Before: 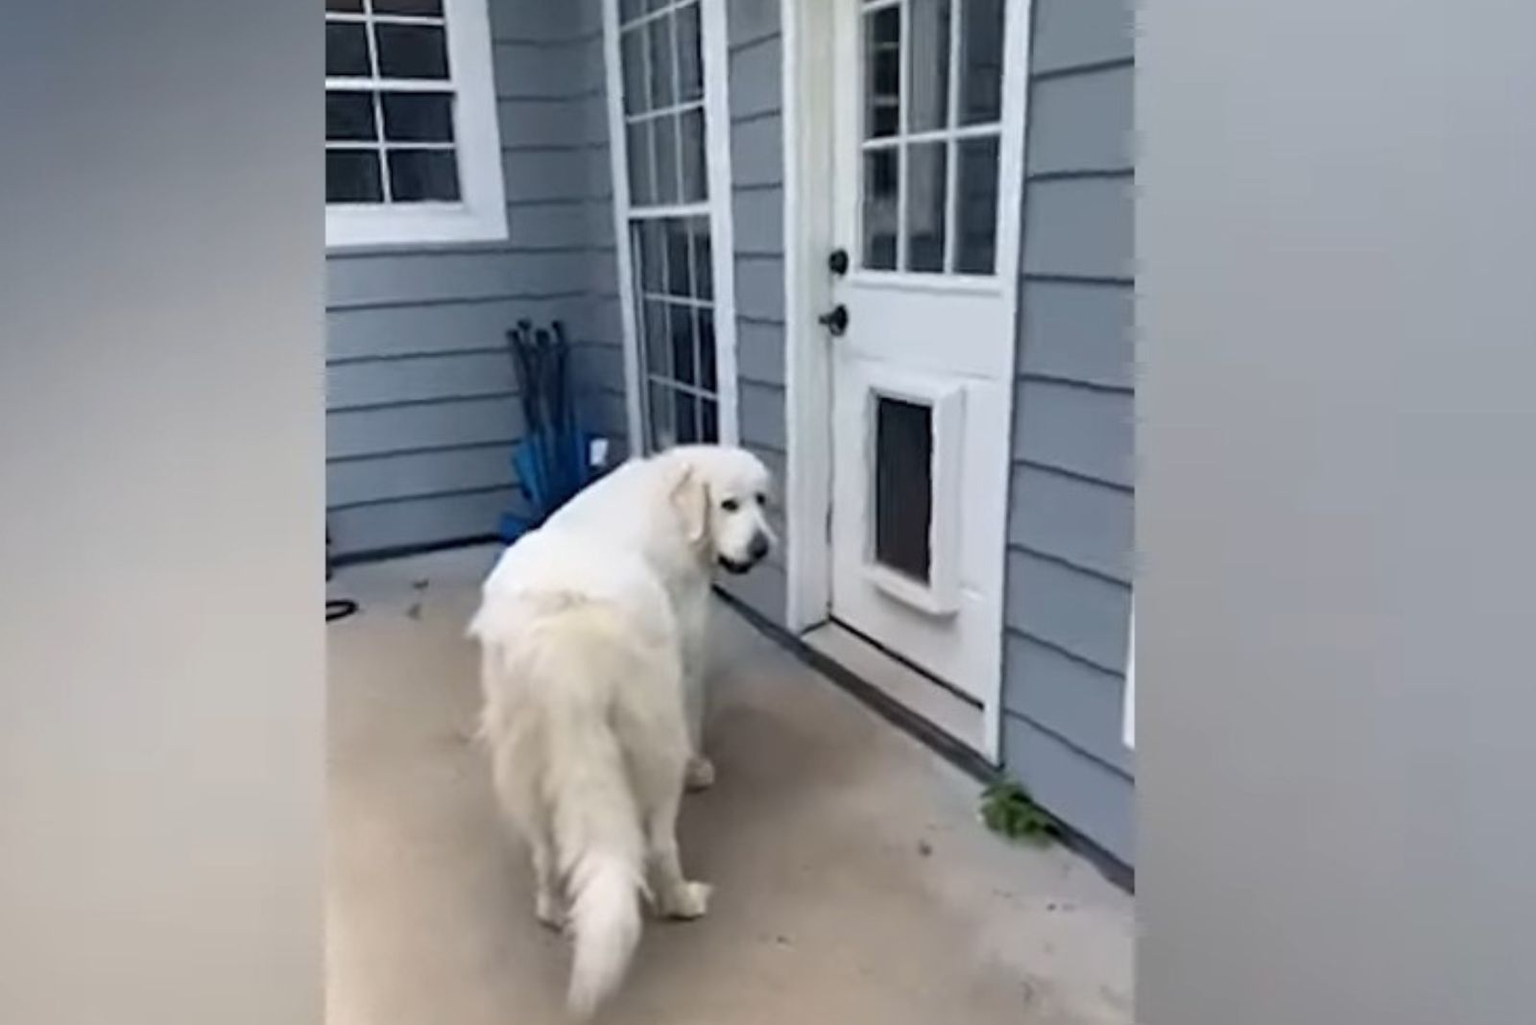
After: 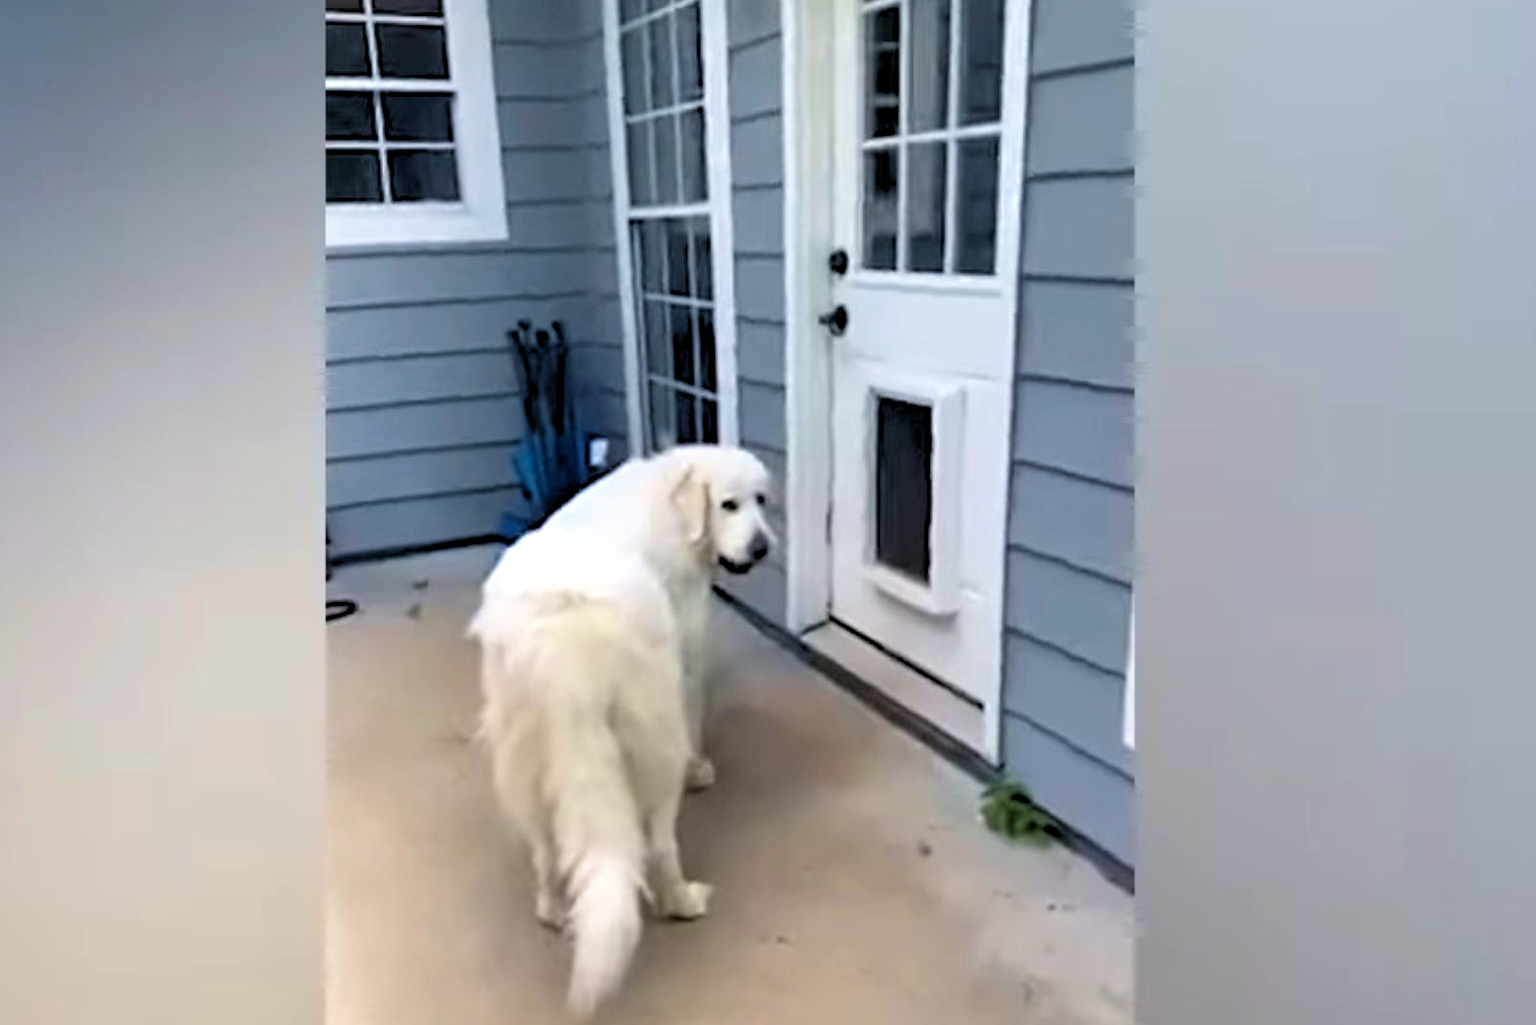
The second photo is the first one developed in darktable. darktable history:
velvia: on, module defaults
rgb levels: levels [[0.01, 0.419, 0.839], [0, 0.5, 1], [0, 0.5, 1]]
color balance: output saturation 110%
